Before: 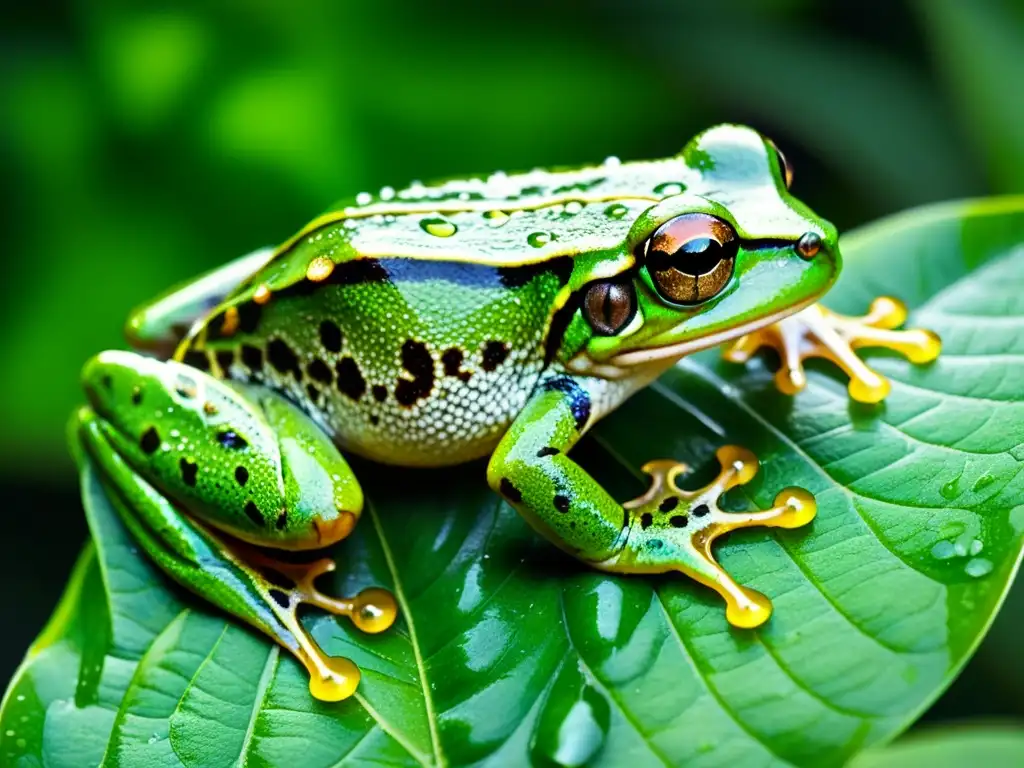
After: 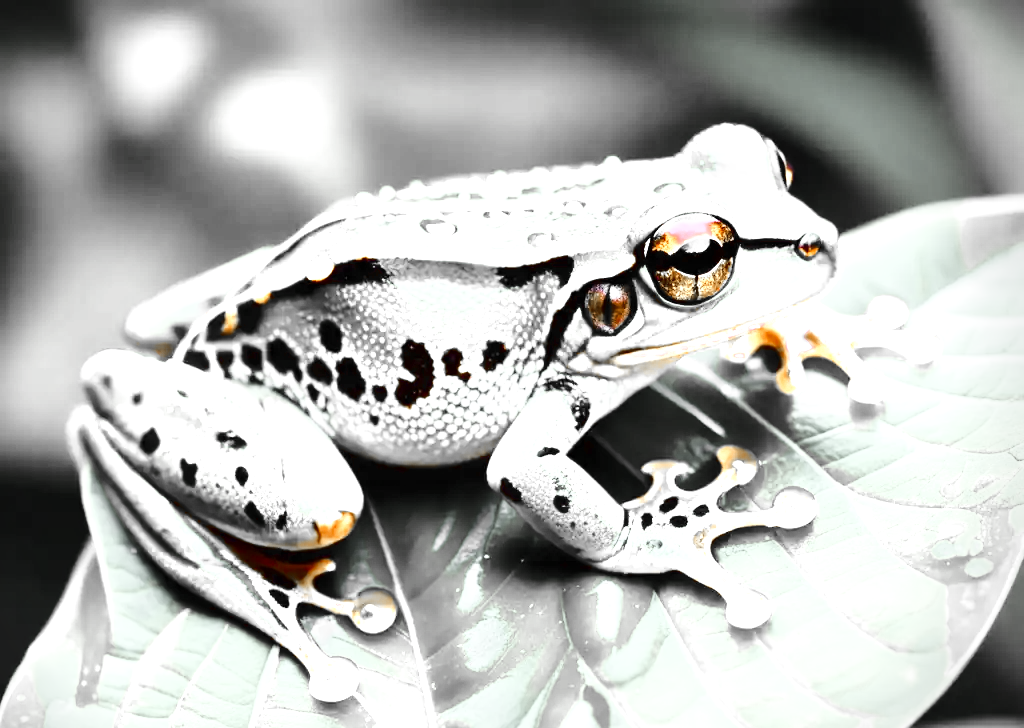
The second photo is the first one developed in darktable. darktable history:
shadows and highlights: shadows 4.31, highlights -16.47, soften with gaussian
base curve: curves: ch0 [(0, 0) (0.036, 0.037) (0.121, 0.228) (0.46, 0.76) (0.859, 0.983) (1, 1)]
color zones: curves: ch0 [(0, 0.497) (0.096, 0.361) (0.221, 0.538) (0.429, 0.5) (0.571, 0.5) (0.714, 0.5) (0.857, 0.5) (1, 0.497)]; ch1 [(0, 0.5) (0.143, 0.5) (0.257, -0.002) (0.429, 0.04) (0.571, -0.001) (0.714, -0.015) (0.857, 0.024) (1, 0.5)]
crop and rotate: top 0.001%, bottom 5.081%
color balance rgb: perceptual saturation grading › global saturation 13.967%, perceptual saturation grading › highlights -24.844%, perceptual saturation grading › shadows 29.767%, global vibrance 50.036%
vignetting: fall-off start 91.53%, center (-0.076, 0.072)
exposure: black level correction 0, exposure 1.098 EV, compensate exposure bias true, compensate highlight preservation false
